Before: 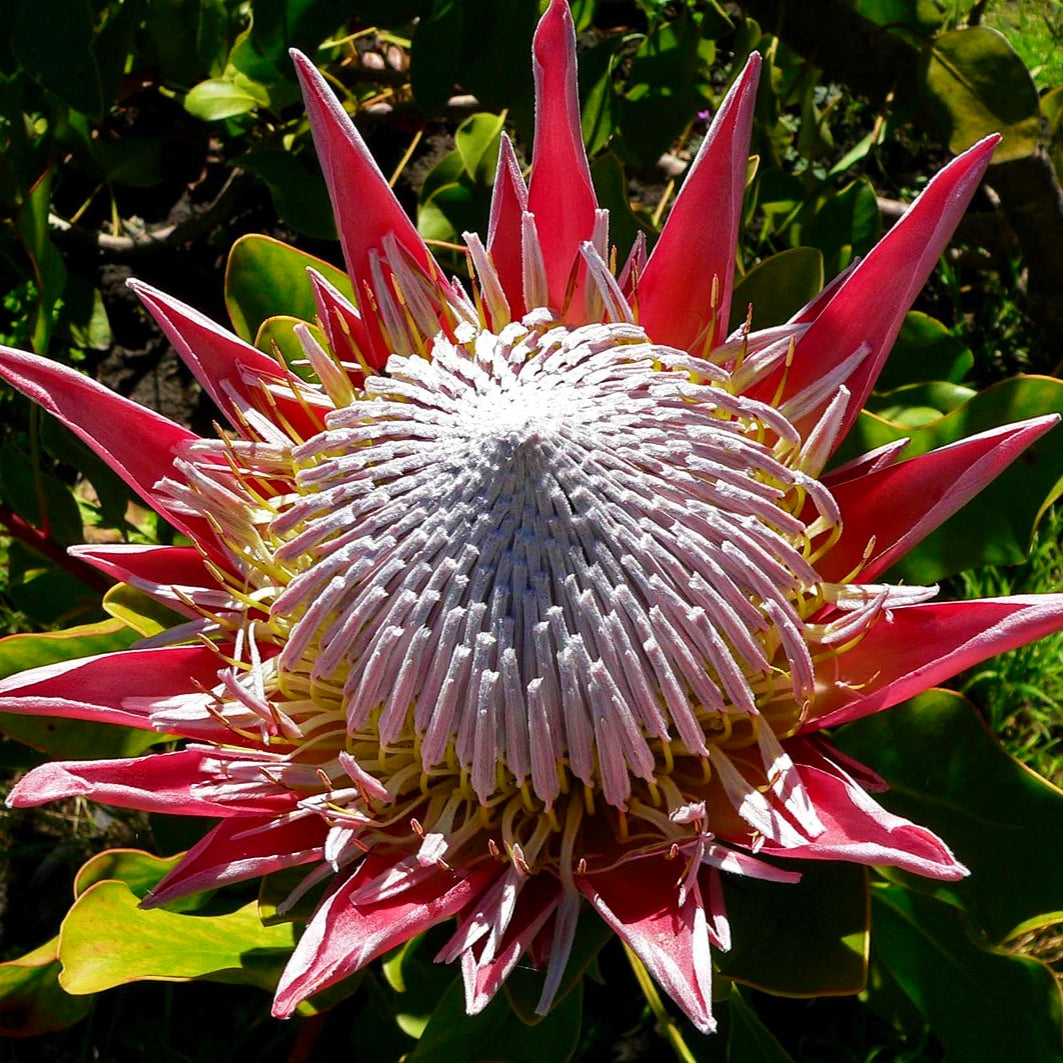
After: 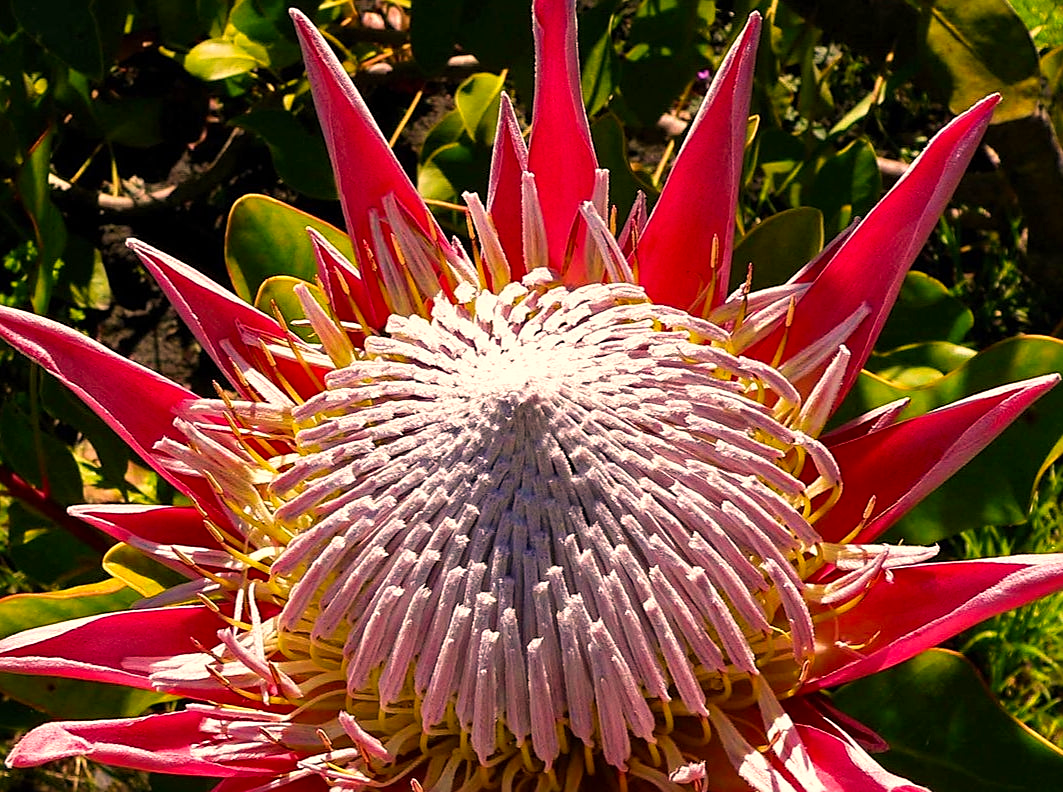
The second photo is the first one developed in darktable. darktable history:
sharpen: radius 1.913, amount 0.394, threshold 1.189
color correction: highlights a* 21.47, highlights b* 19.69
exposure: exposure 0.2 EV, compensate highlight preservation false
crop: top 3.778%, bottom 21.394%
